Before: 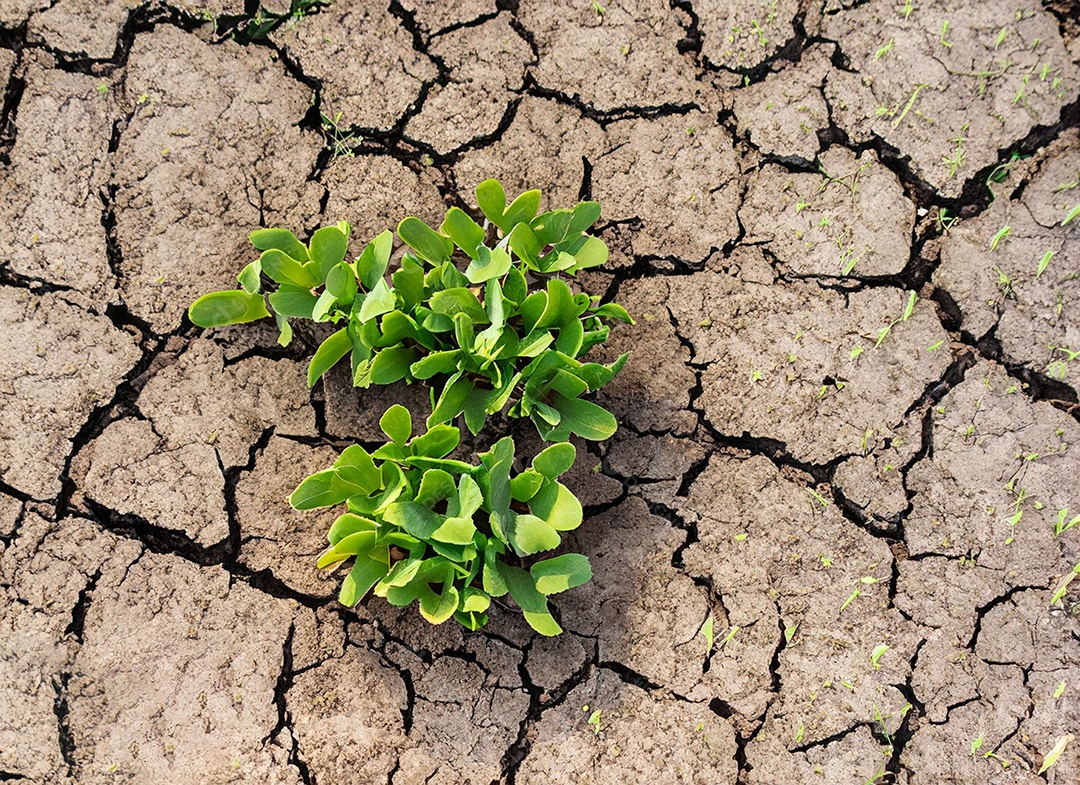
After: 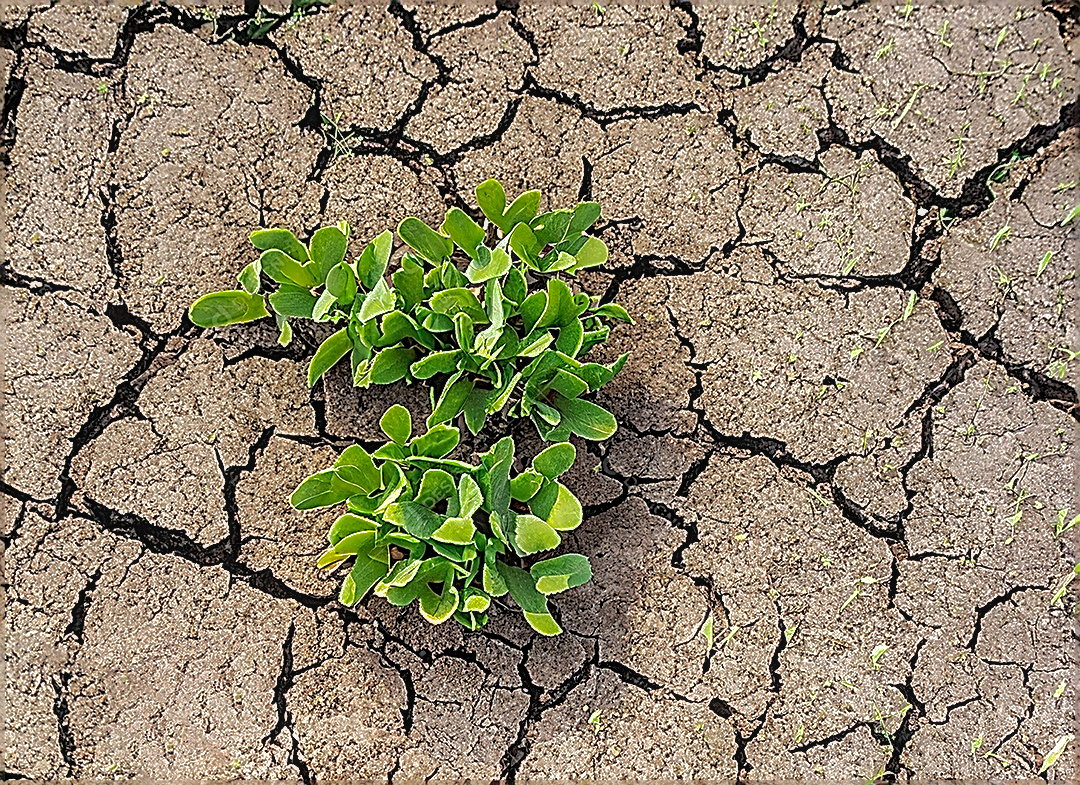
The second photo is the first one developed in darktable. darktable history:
sharpen: amount 1.987
shadows and highlights: highlights -60.08
local contrast: on, module defaults
